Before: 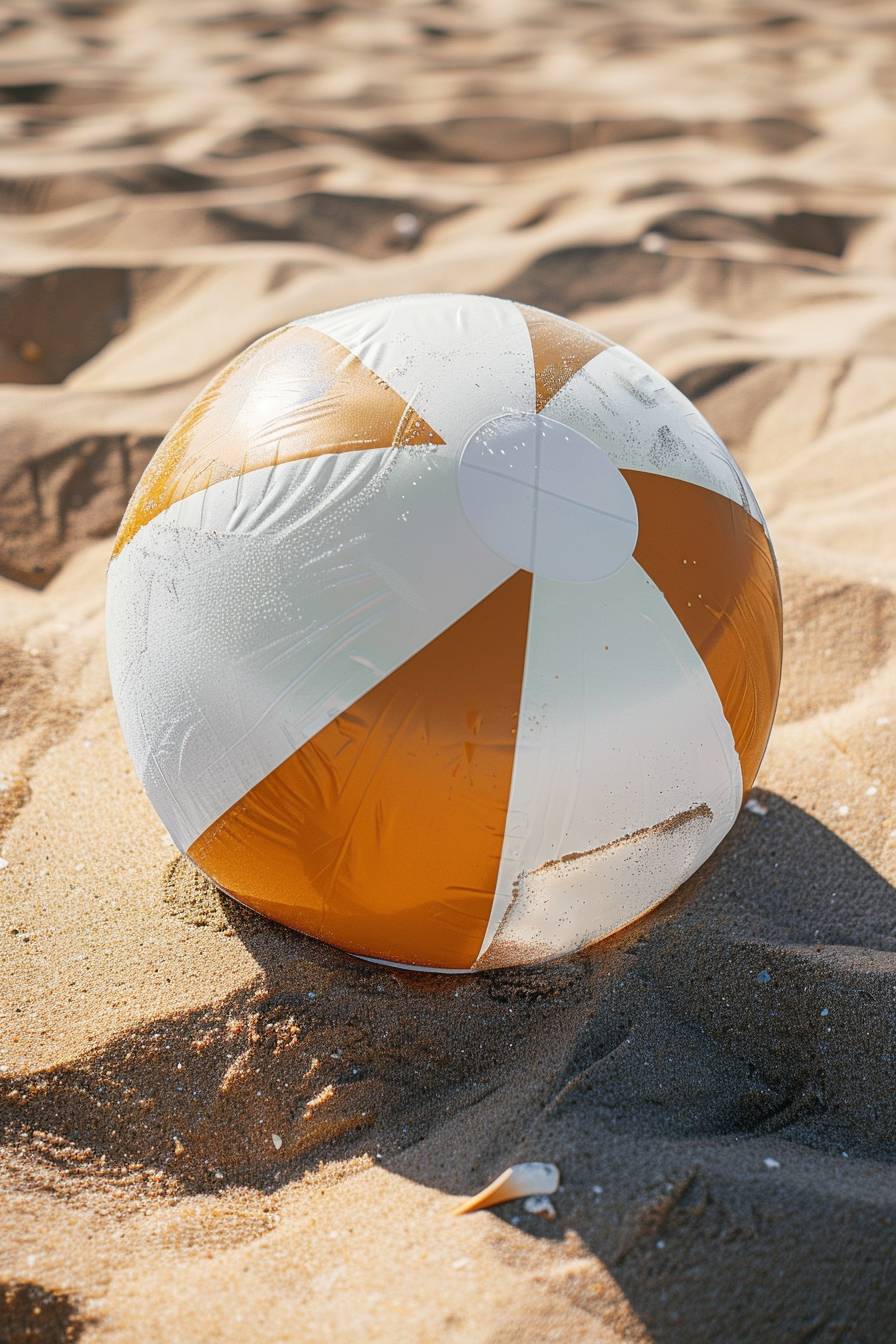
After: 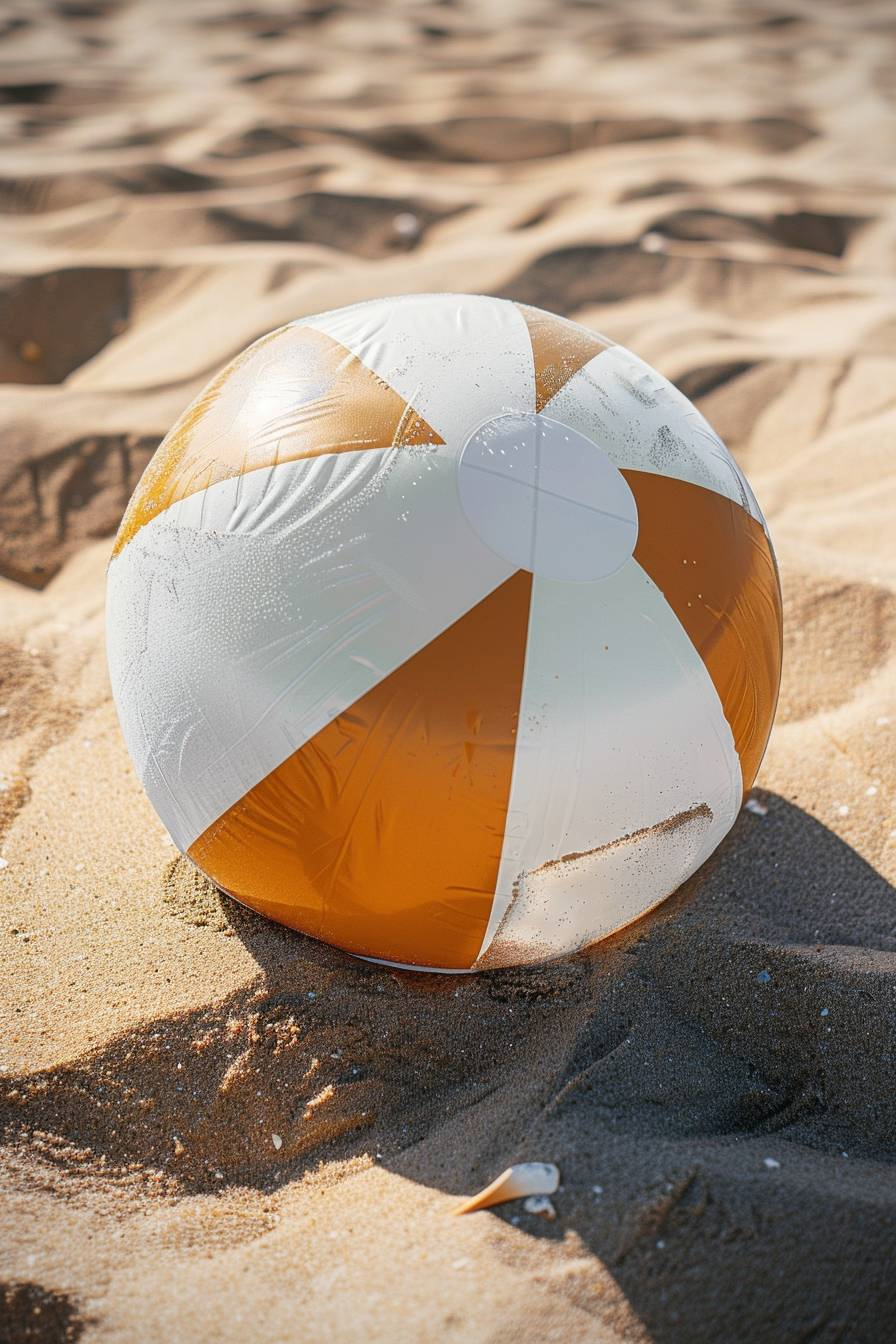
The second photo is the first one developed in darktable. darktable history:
vignetting: fall-off radius 60.65%, center (-0.031, -0.047)
